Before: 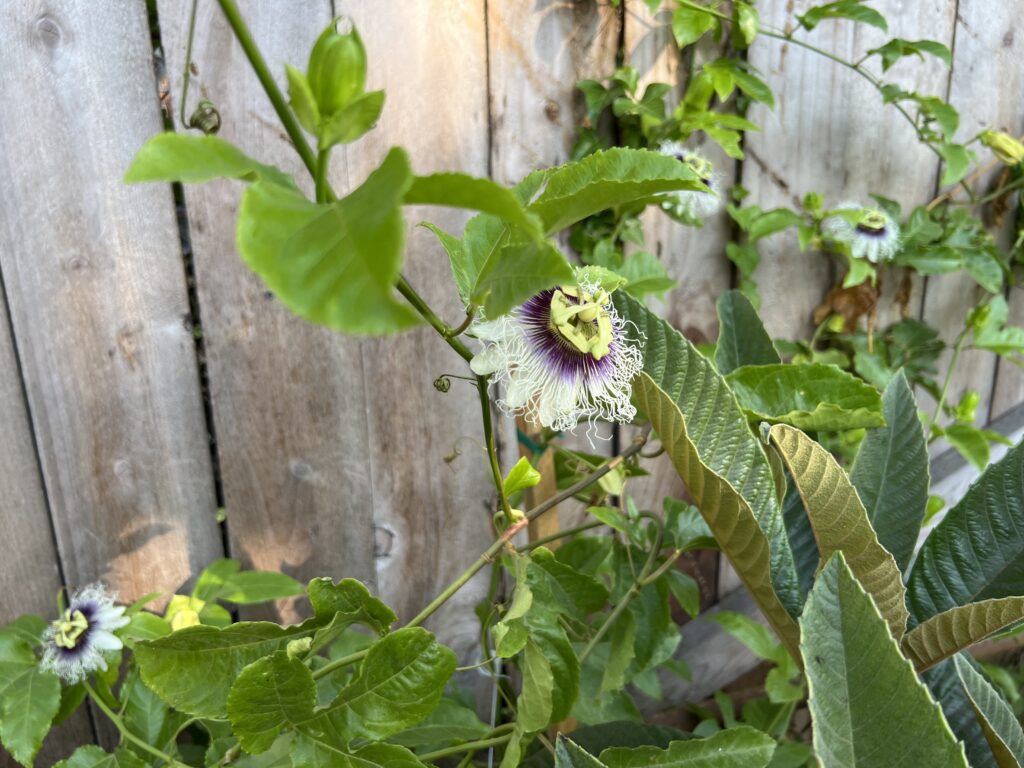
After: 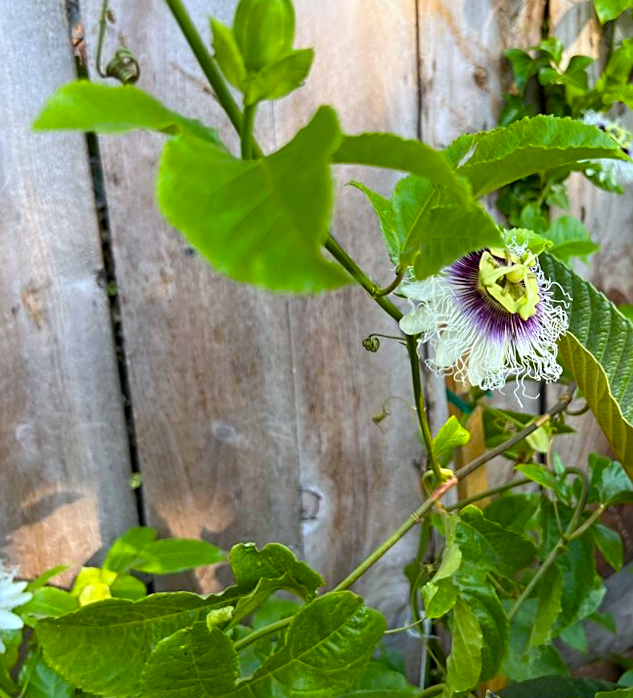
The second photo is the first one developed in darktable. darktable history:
sharpen: on, module defaults
tone equalizer: on, module defaults
crop: left 10.644%, right 26.528%
white balance: red 0.974, blue 1.044
color balance rgb: perceptual saturation grading › global saturation 30%, global vibrance 10%
rotate and perspective: rotation -0.013°, lens shift (vertical) -0.027, lens shift (horizontal) 0.178, crop left 0.016, crop right 0.989, crop top 0.082, crop bottom 0.918
